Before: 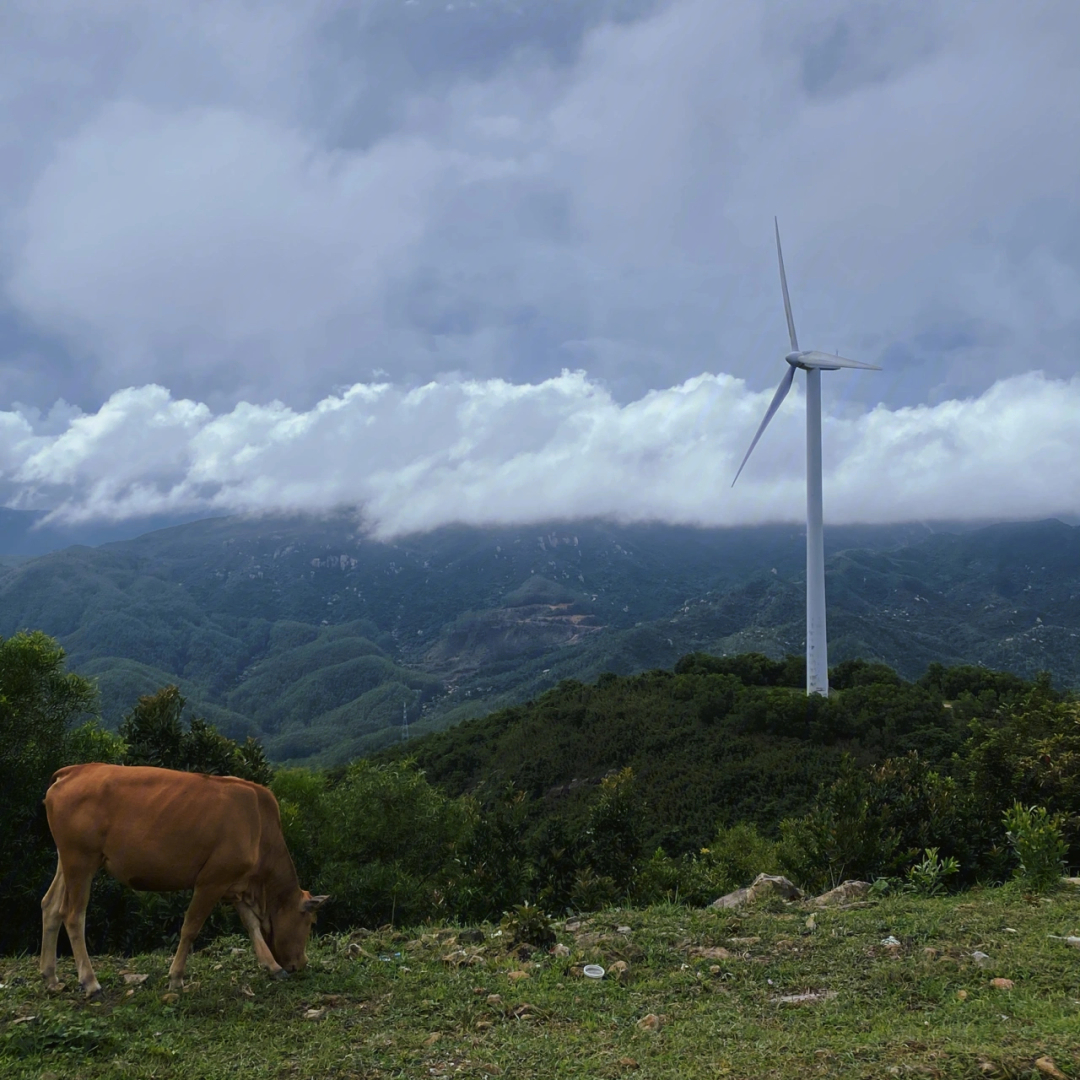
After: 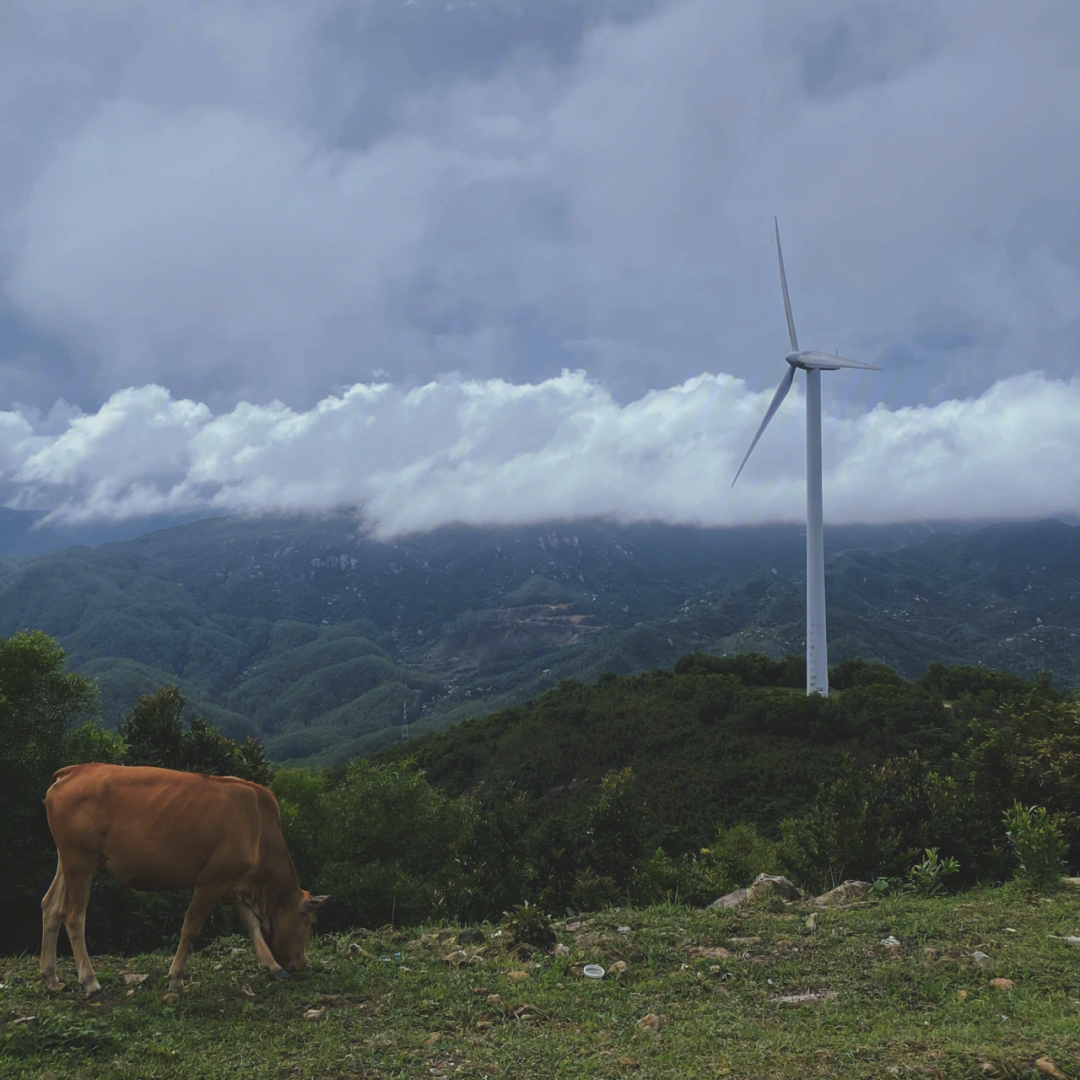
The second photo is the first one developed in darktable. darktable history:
exposure: black level correction -0.013, exposure -0.187 EV, compensate highlight preservation false
